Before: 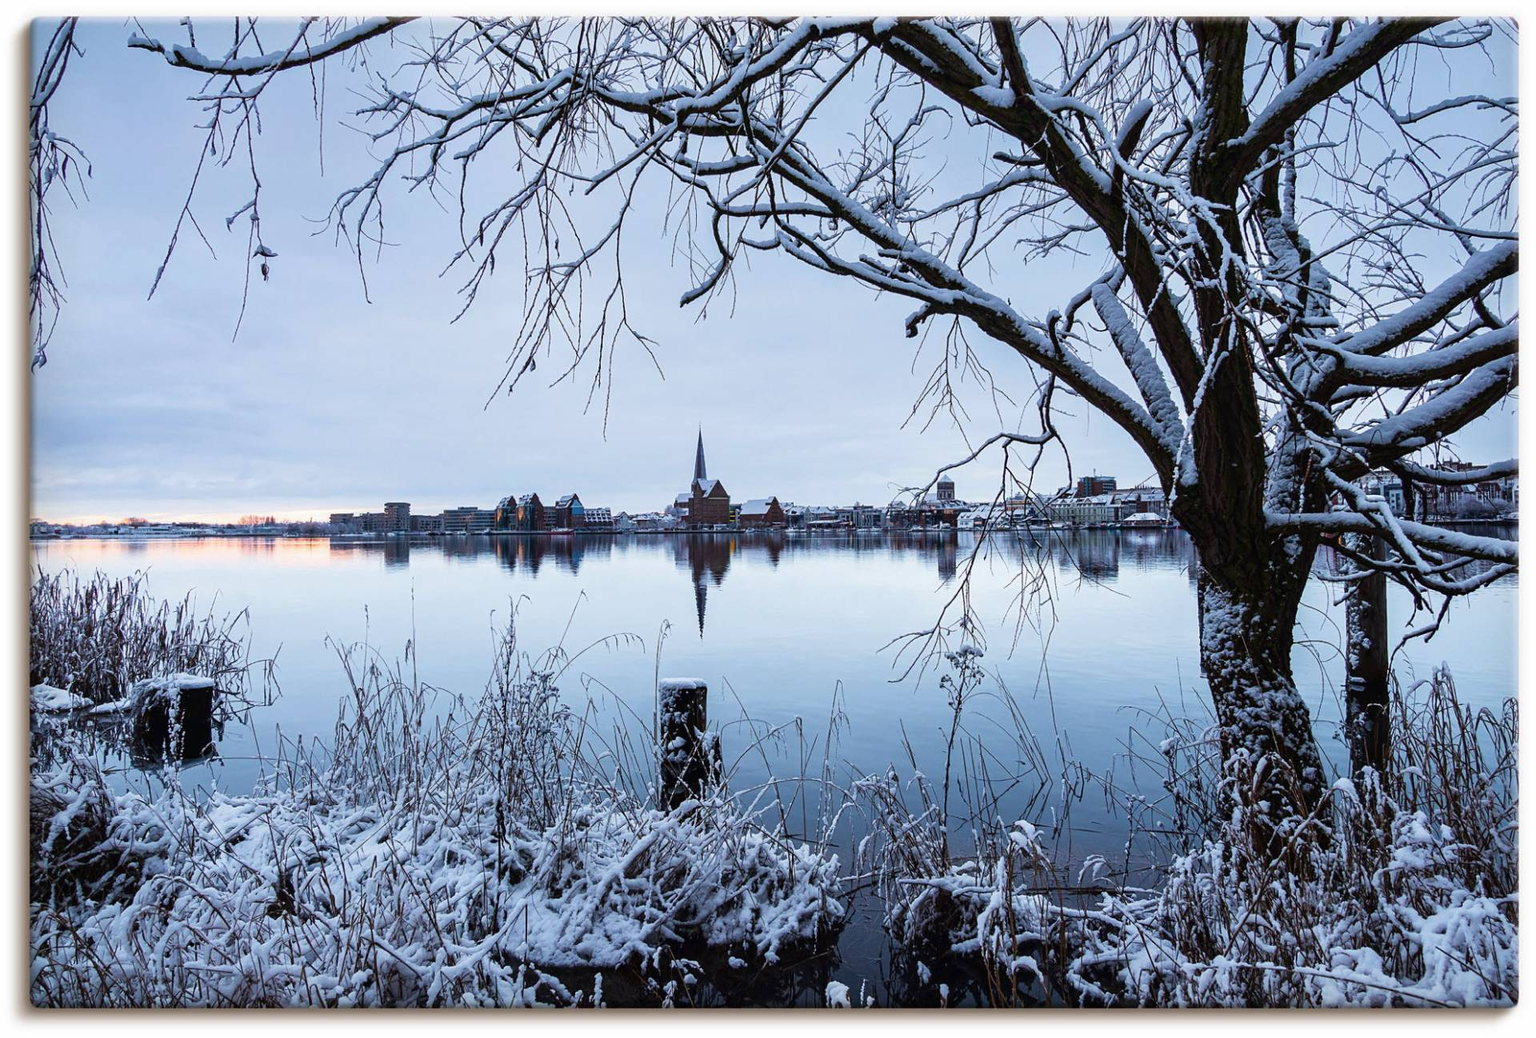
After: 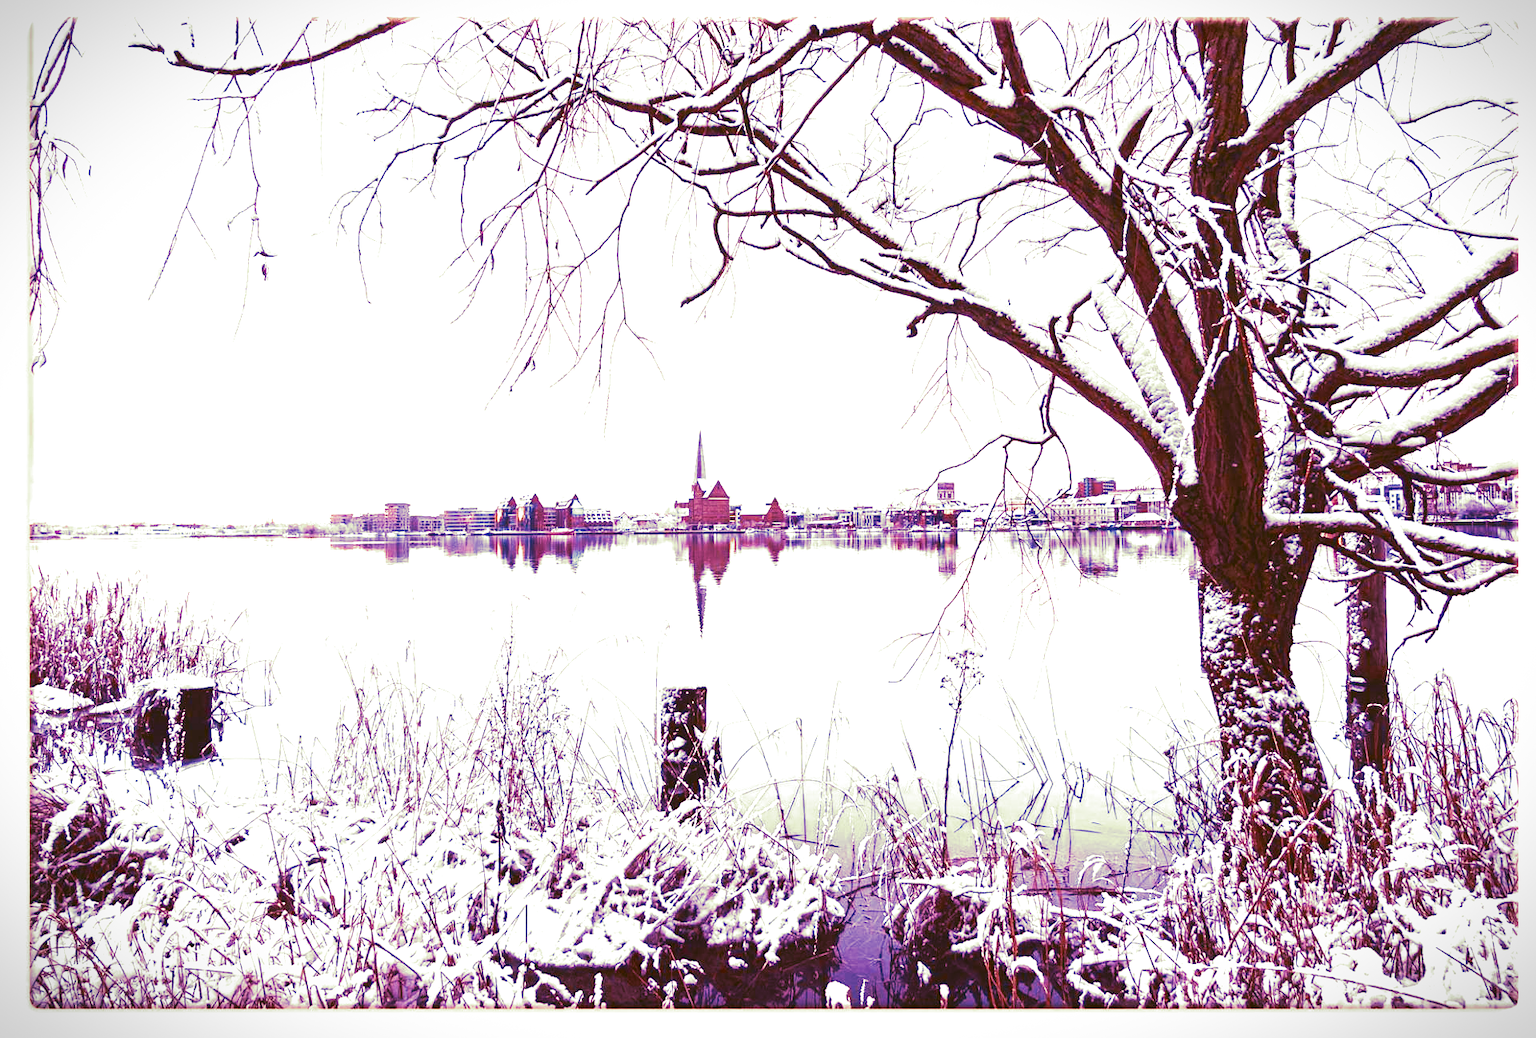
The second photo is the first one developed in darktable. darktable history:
local contrast: mode bilateral grid, contrast 100, coarseness 100, detail 91%, midtone range 0.2
color balance: lift [1.004, 1.002, 1.002, 0.998], gamma [1, 1.007, 1.002, 0.993], gain [1, 0.977, 1.013, 1.023], contrast -3.64%
color zones: curves: ch0 [(0, 0.5) (0.143, 0.5) (0.286, 0.5) (0.429, 0.5) (0.571, 0.5) (0.714, 0.476) (0.857, 0.5) (1, 0.5)]; ch2 [(0, 0.5) (0.143, 0.5) (0.286, 0.5) (0.429, 0.5) (0.571, 0.5) (0.714, 0.487) (0.857, 0.5) (1, 0.5)]
split-toning: shadows › hue 290.82°, shadows › saturation 0.34, highlights › saturation 0.38, balance 0, compress 50%
vignetting: fall-off start 100%, brightness -0.406, saturation -0.3, width/height ratio 1.324, dithering 8-bit output, unbound false
tone curve: curves: ch0 [(0, 0.047) (0.199, 0.263) (0.47, 0.555) (0.805, 0.839) (1, 0.962)], color space Lab, linked channels, preserve colors none
levels: levels [0, 0.474, 0.947]
white balance: red 2.405, blue 1.709
